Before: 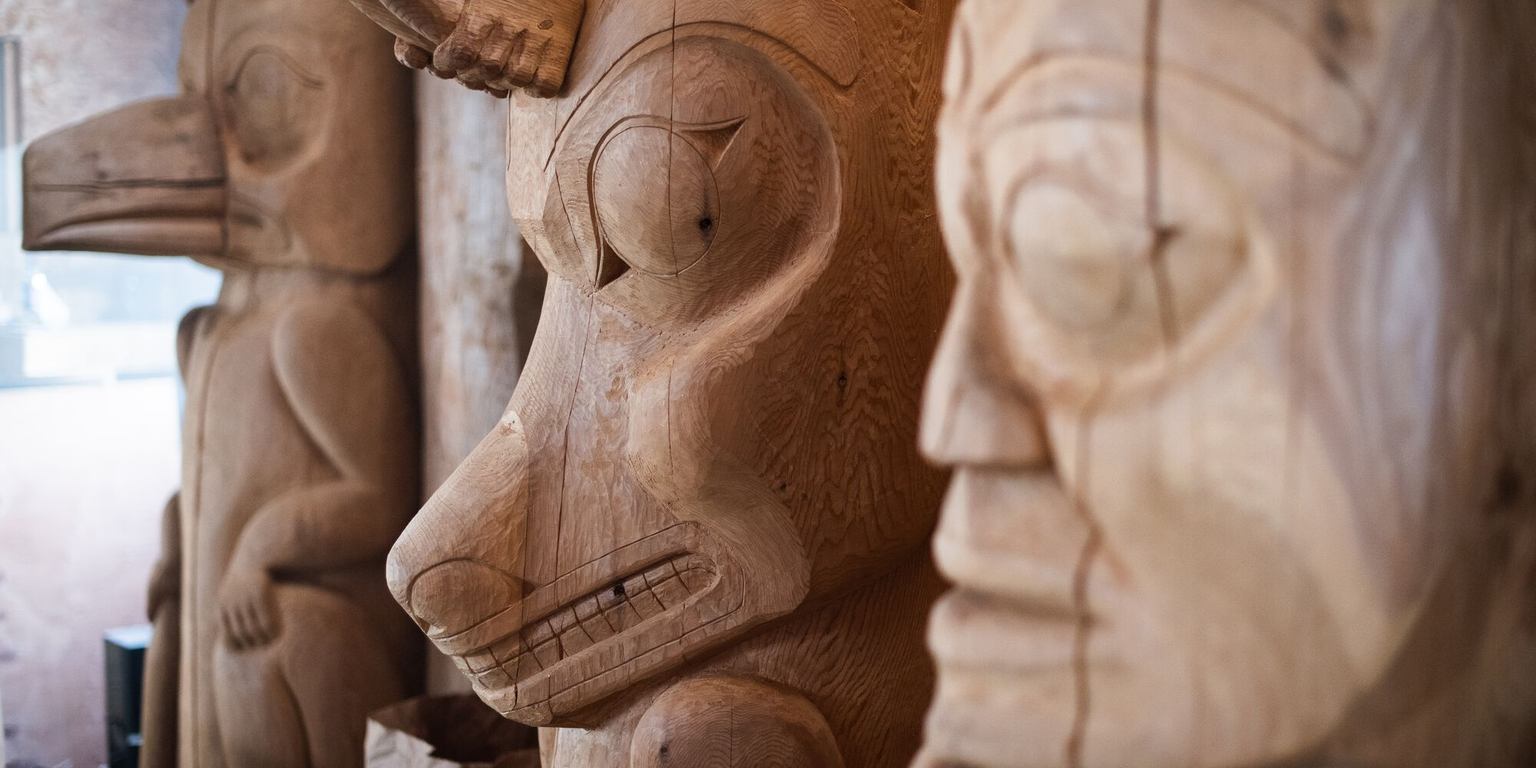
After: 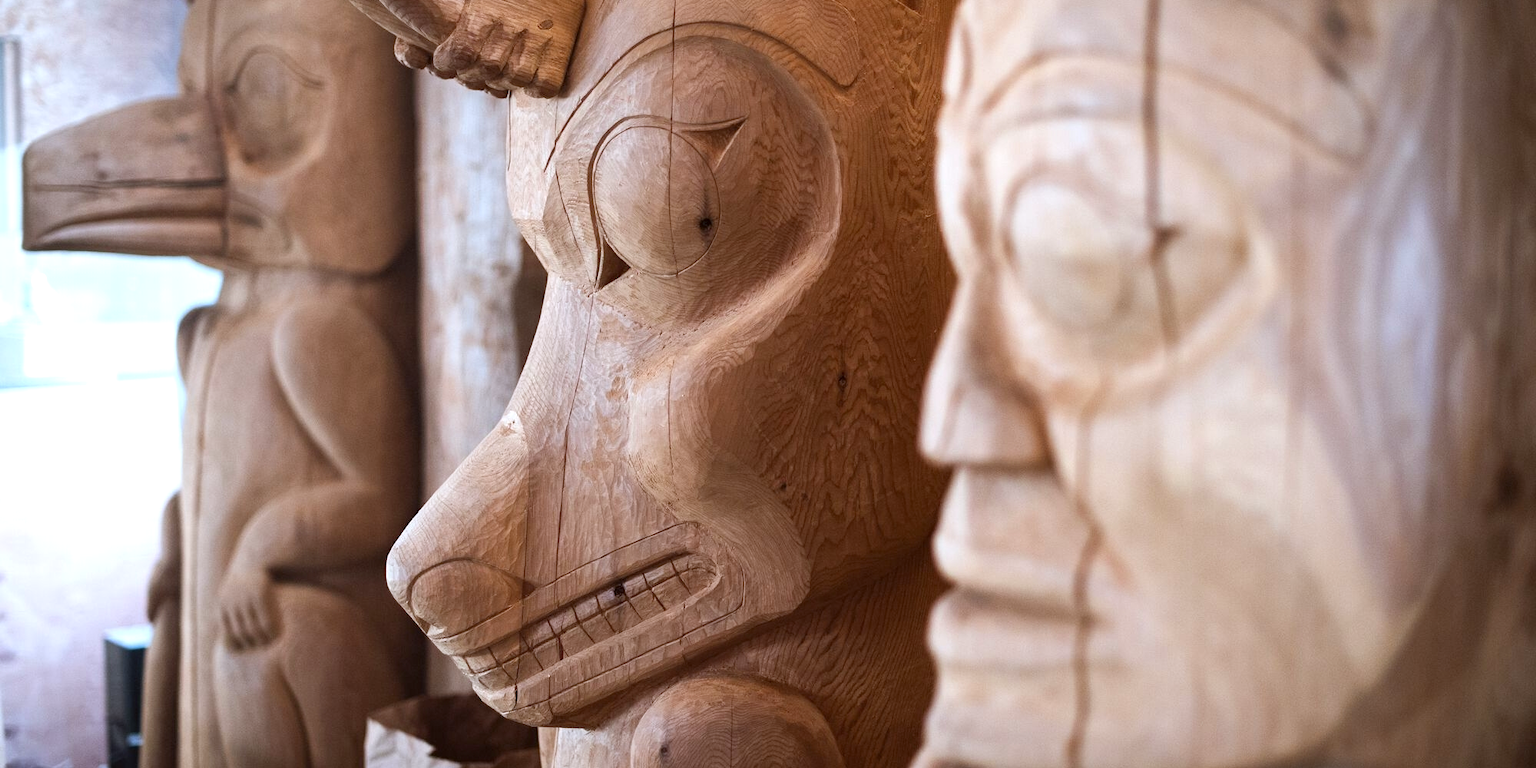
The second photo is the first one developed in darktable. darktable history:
color correction: highlights a* -2.73, highlights b* -2.09, shadows a* 2.41, shadows b* 2.73
white balance: red 0.984, blue 1.059
exposure: exposure 0.485 EV, compensate highlight preservation false
